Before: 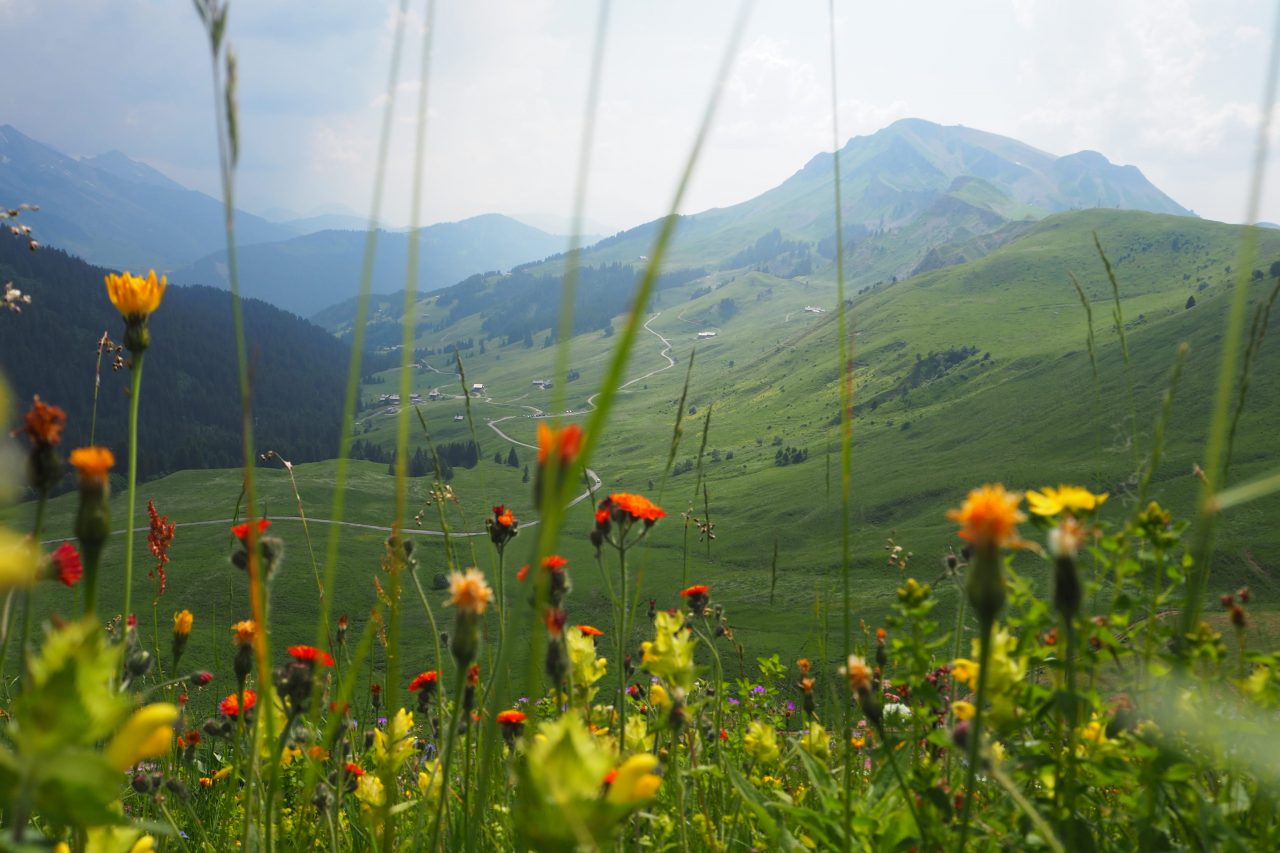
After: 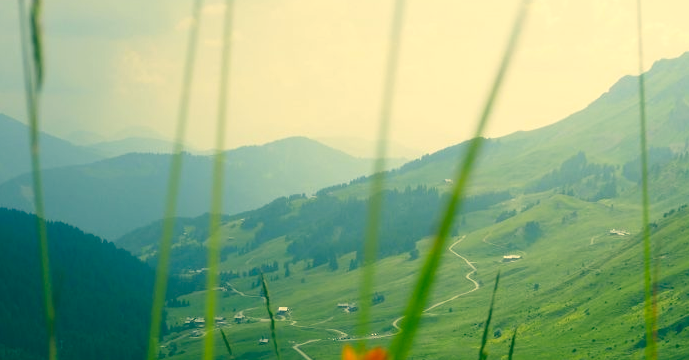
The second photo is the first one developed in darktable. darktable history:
crop: left 15.306%, top 9.065%, right 30.789%, bottom 48.638%
color correction: highlights a* 1.83, highlights b* 34.02, shadows a* -36.68, shadows b* -5.48
